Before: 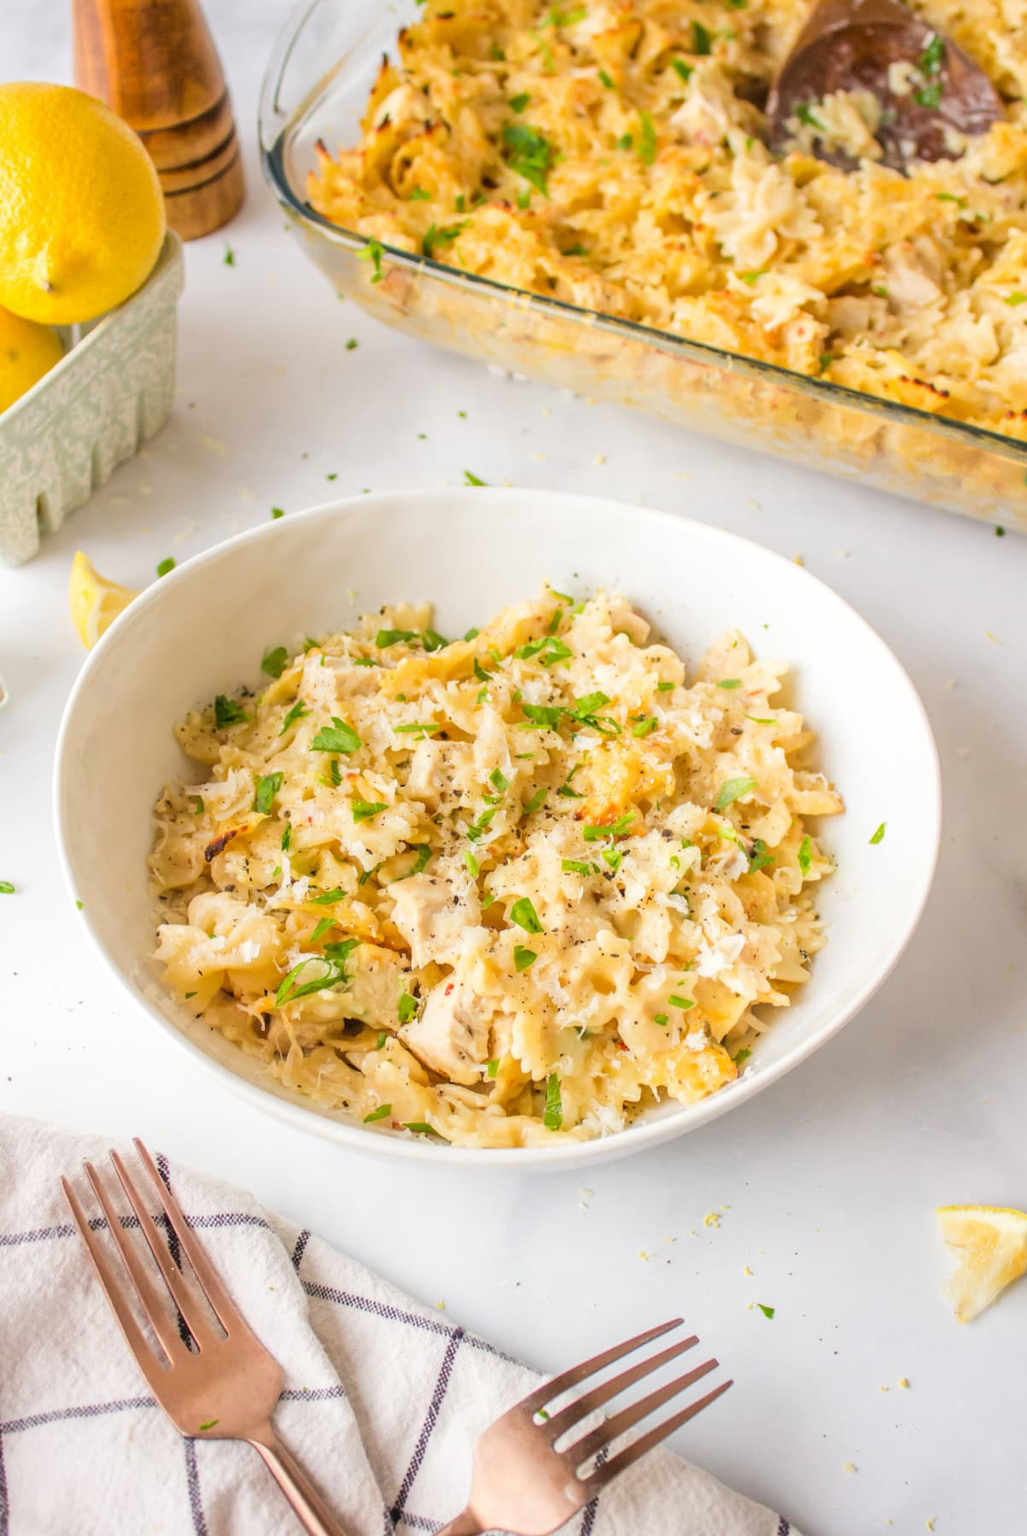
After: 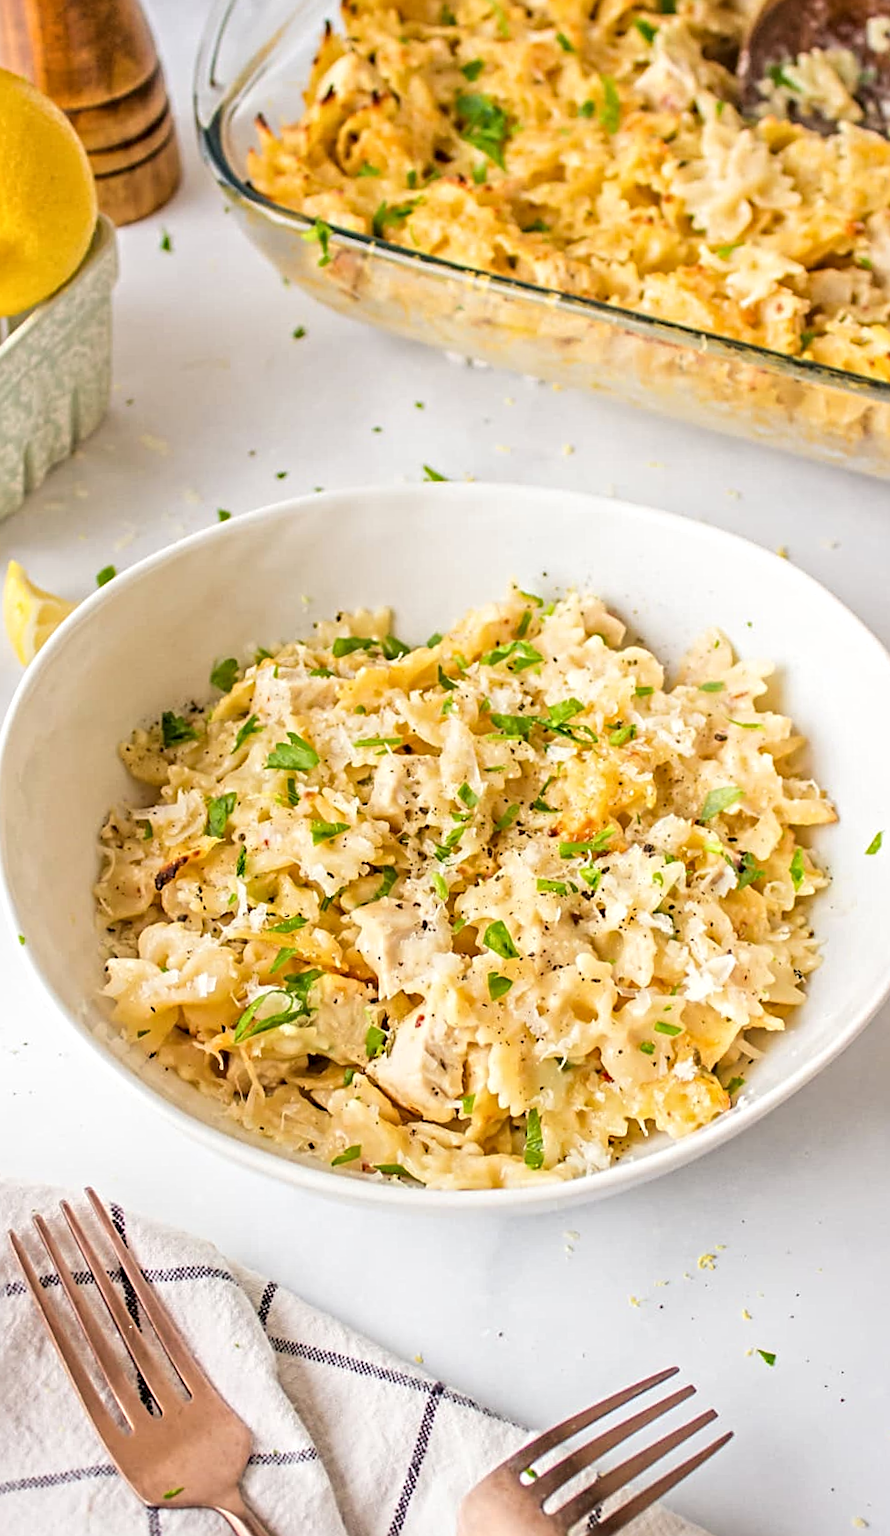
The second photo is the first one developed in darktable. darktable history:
crop and rotate: angle 1.34°, left 4.557%, top 0.8%, right 11.523%, bottom 2.564%
sharpen: on, module defaults
contrast equalizer: y [[0.5, 0.501, 0.525, 0.597, 0.58, 0.514], [0.5 ×6], [0.5 ×6], [0 ×6], [0 ×6]]
